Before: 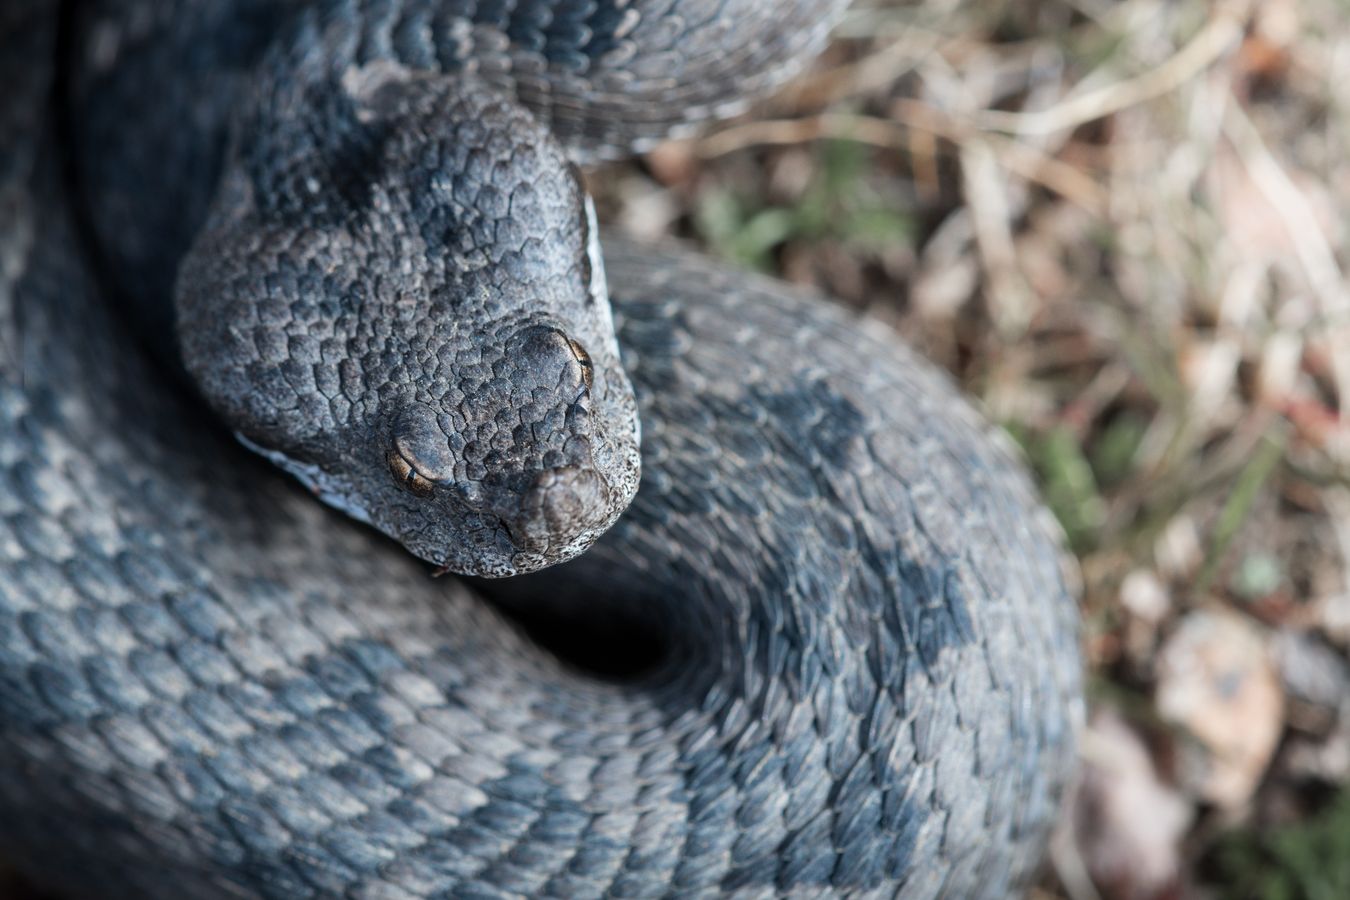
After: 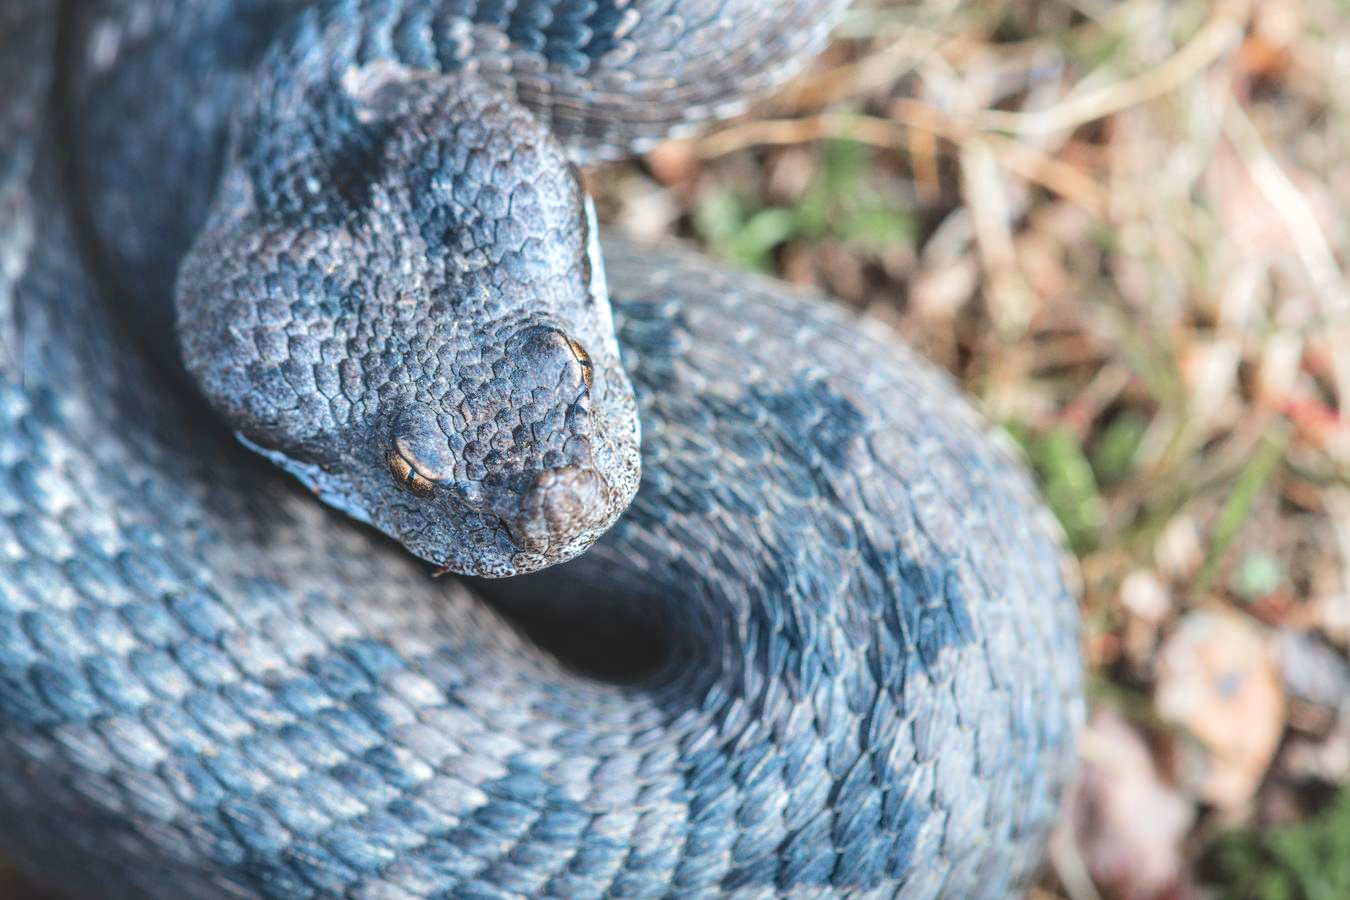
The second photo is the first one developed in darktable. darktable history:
contrast brightness saturation: contrast 0.032, brightness -0.043
tone equalizer: -8 EV 1.97 EV, -7 EV 2 EV, -6 EV 1.96 EV, -5 EV 1.99 EV, -4 EV 1.97 EV, -3 EV 1.48 EV, -2 EV 0.99 EV, -1 EV 0.478 EV, smoothing diameter 24.88%, edges refinement/feathering 10.32, preserve details guided filter
color balance rgb: perceptual saturation grading › global saturation 0.452%, perceptual brilliance grading › mid-tones 9.659%, perceptual brilliance grading › shadows 14.442%, global vibrance 20%
velvia: strength 30.15%
local contrast: on, module defaults
exposure: black level correction -0.008, exposure 0.069 EV, compensate highlight preservation false
